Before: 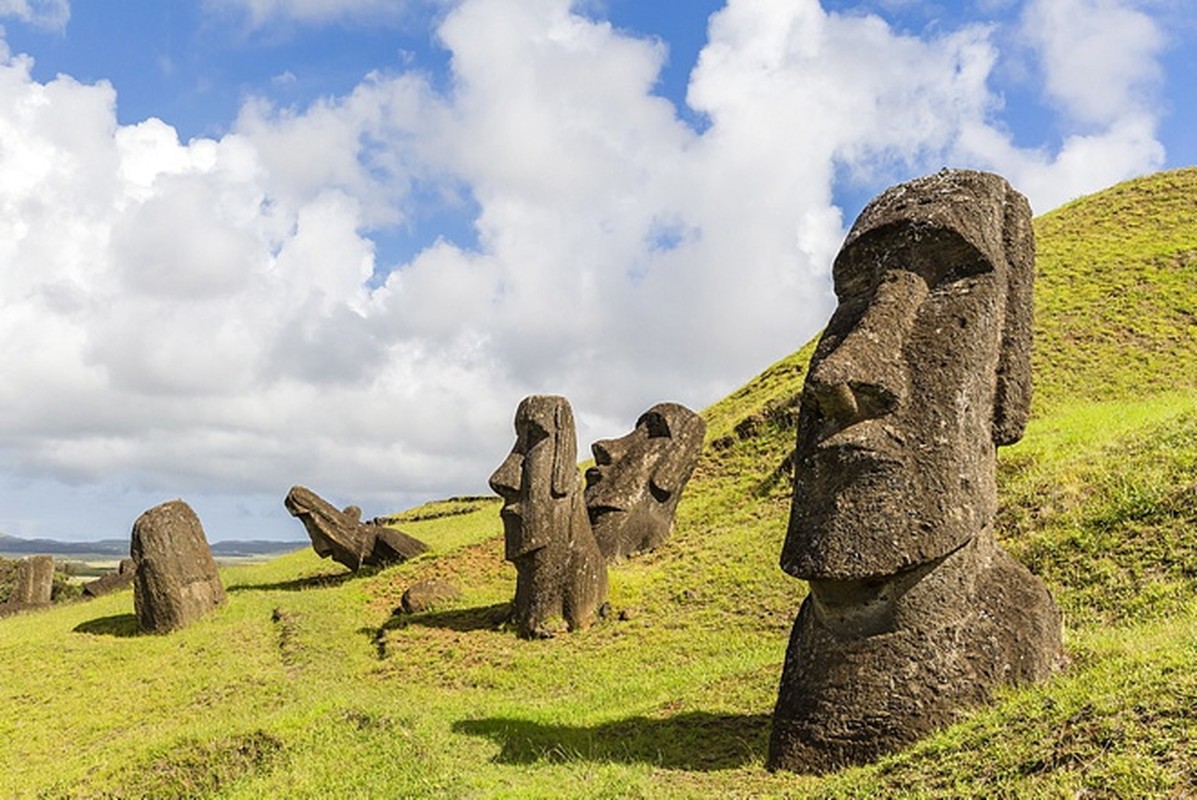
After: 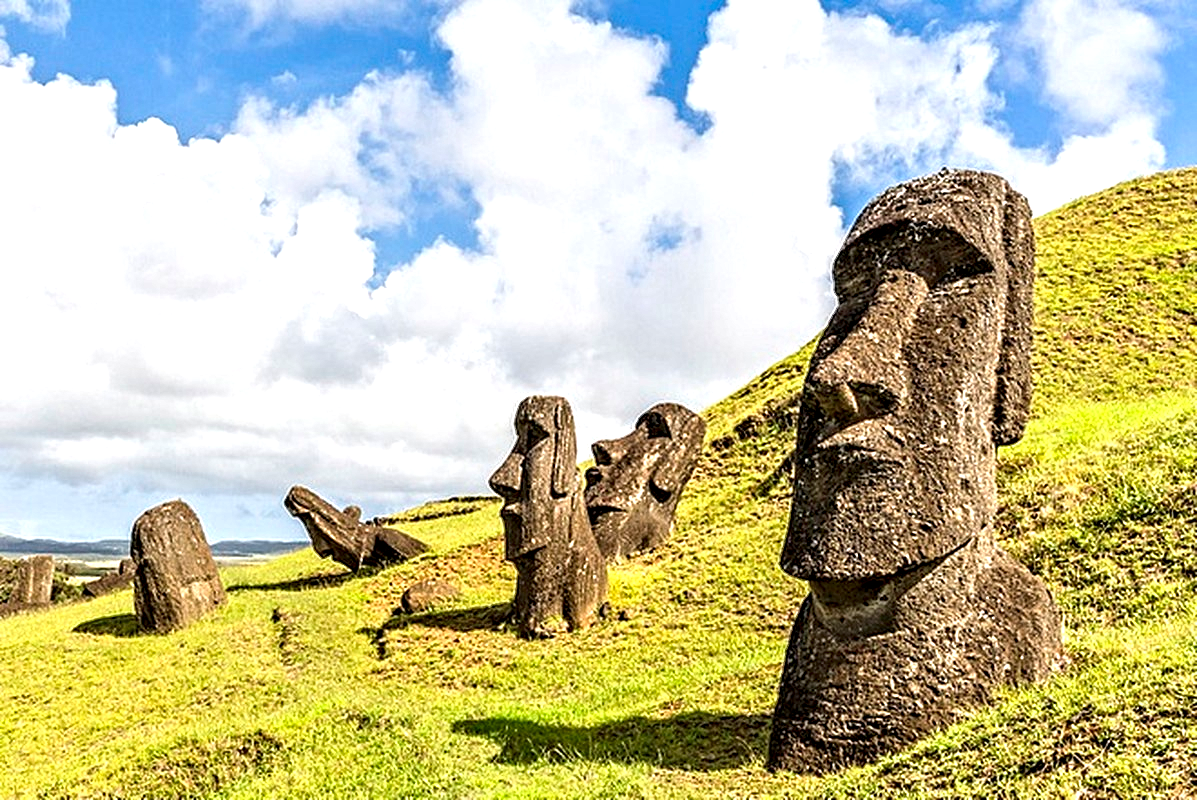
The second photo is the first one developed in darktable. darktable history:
exposure: black level correction 0, exposure 0.498 EV, compensate highlight preservation false
color correction: highlights a* 0.045, highlights b* -0.309
contrast equalizer: y [[0.5, 0.542, 0.583, 0.625, 0.667, 0.708], [0.5 ×6], [0.5 ×6], [0 ×6], [0 ×6]]
